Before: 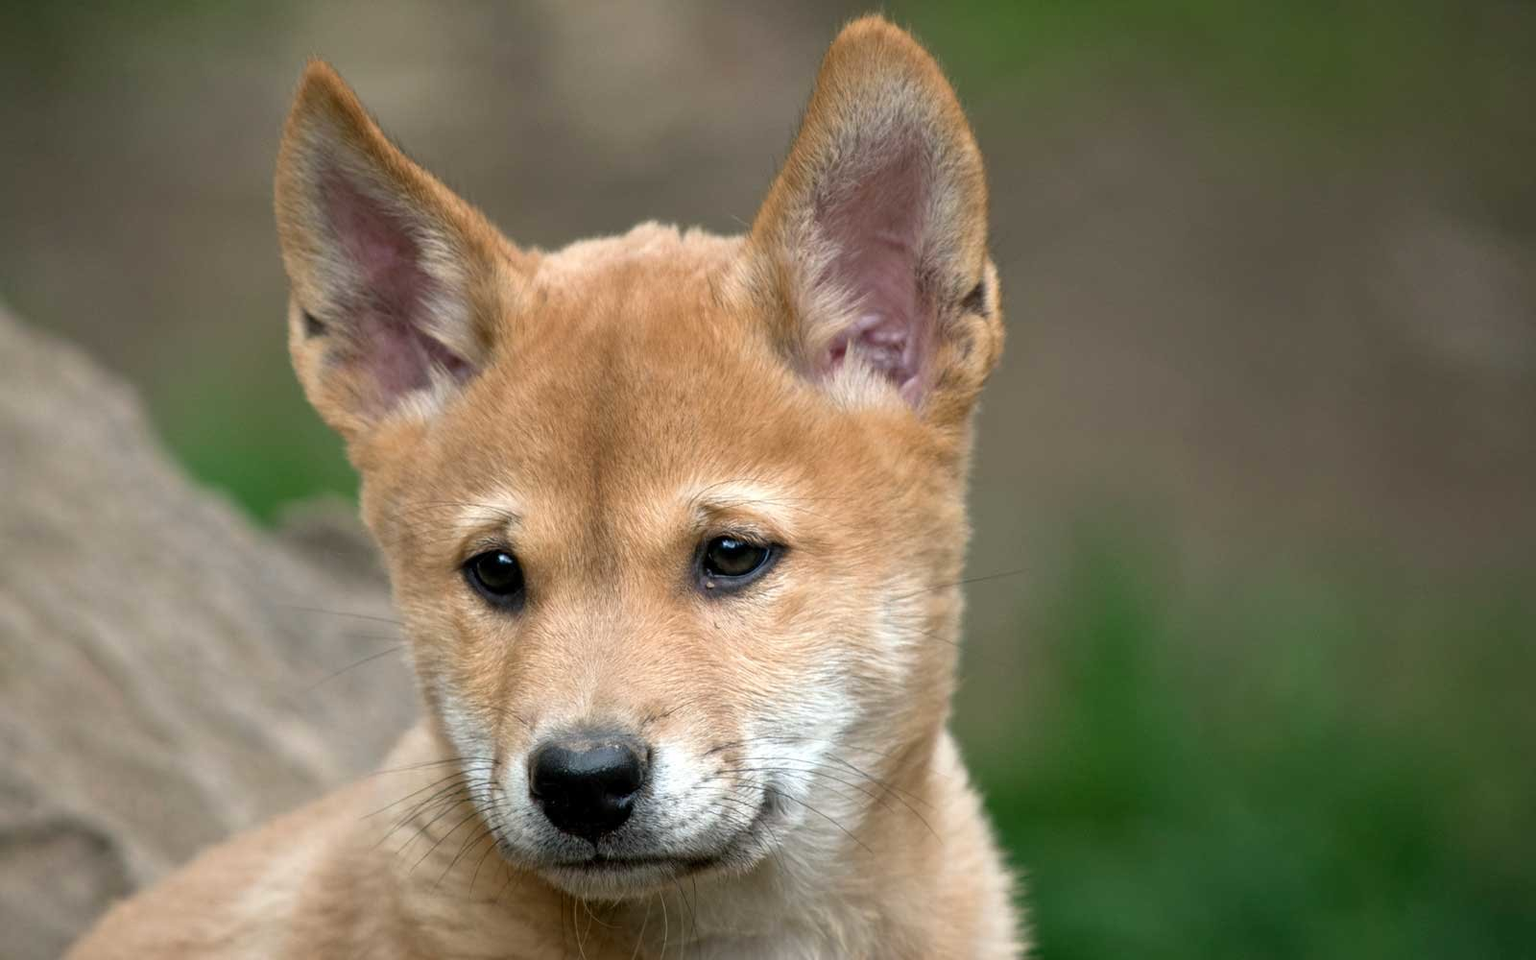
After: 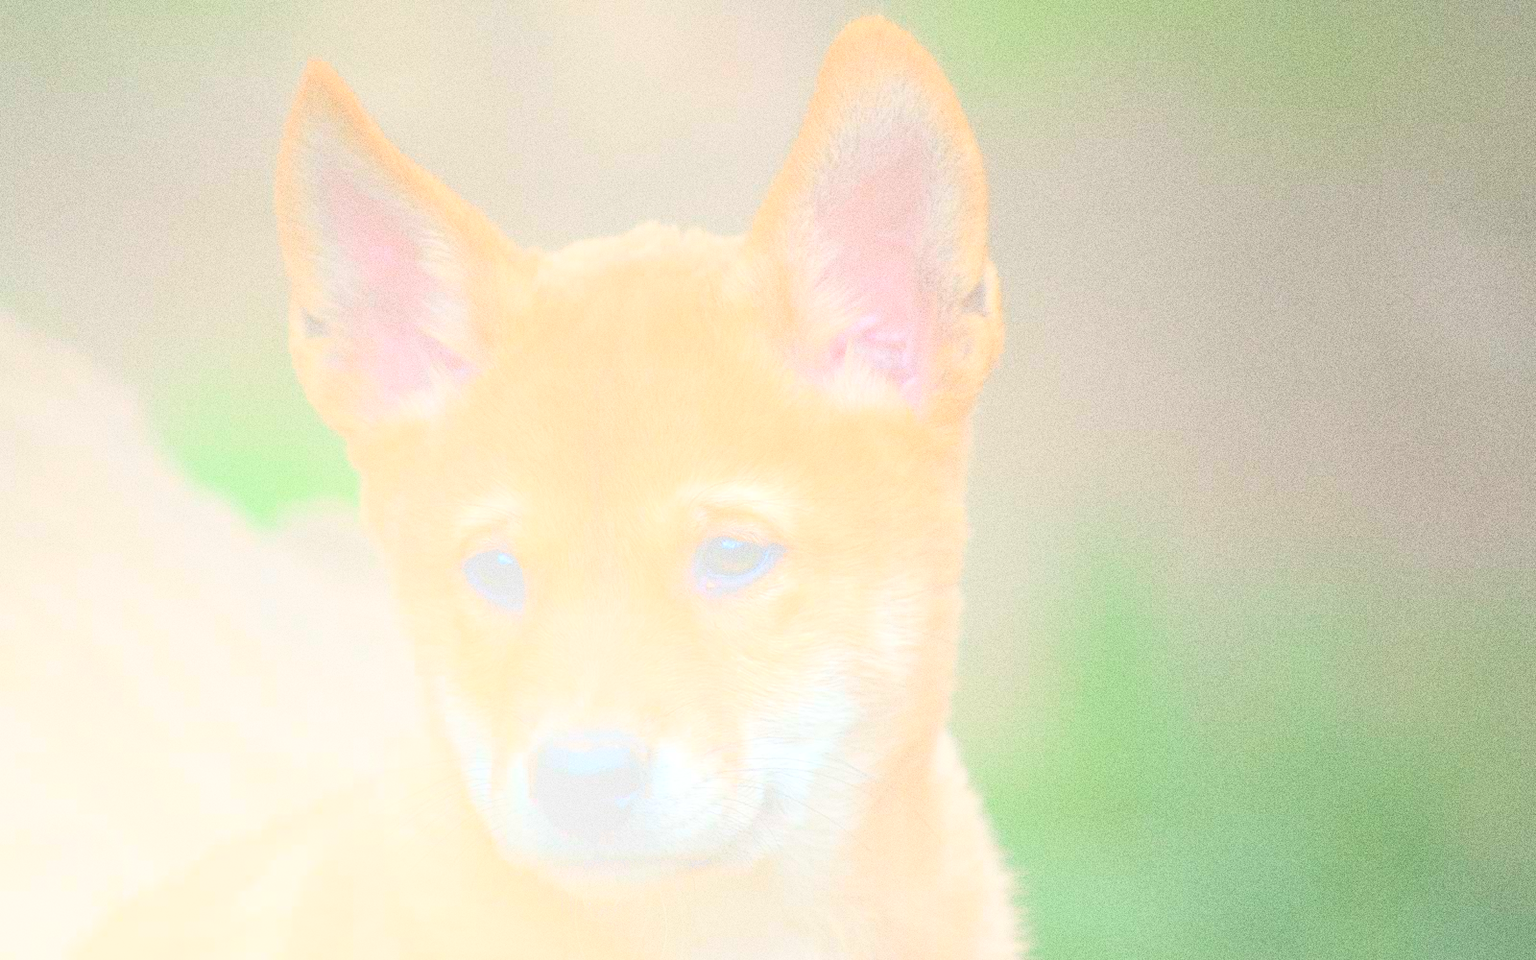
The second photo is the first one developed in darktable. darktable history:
grain: strength 49.07%
bloom: size 70%, threshold 25%, strength 70%
sharpen: radius 1
